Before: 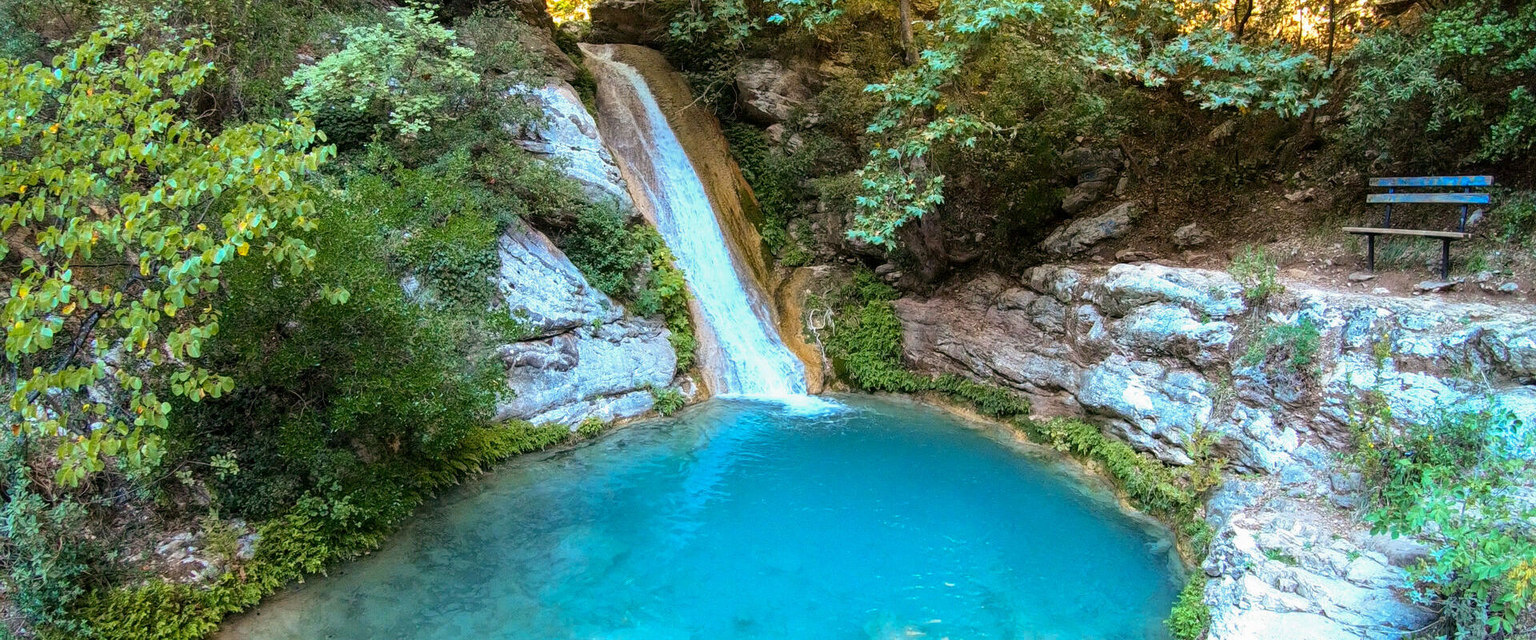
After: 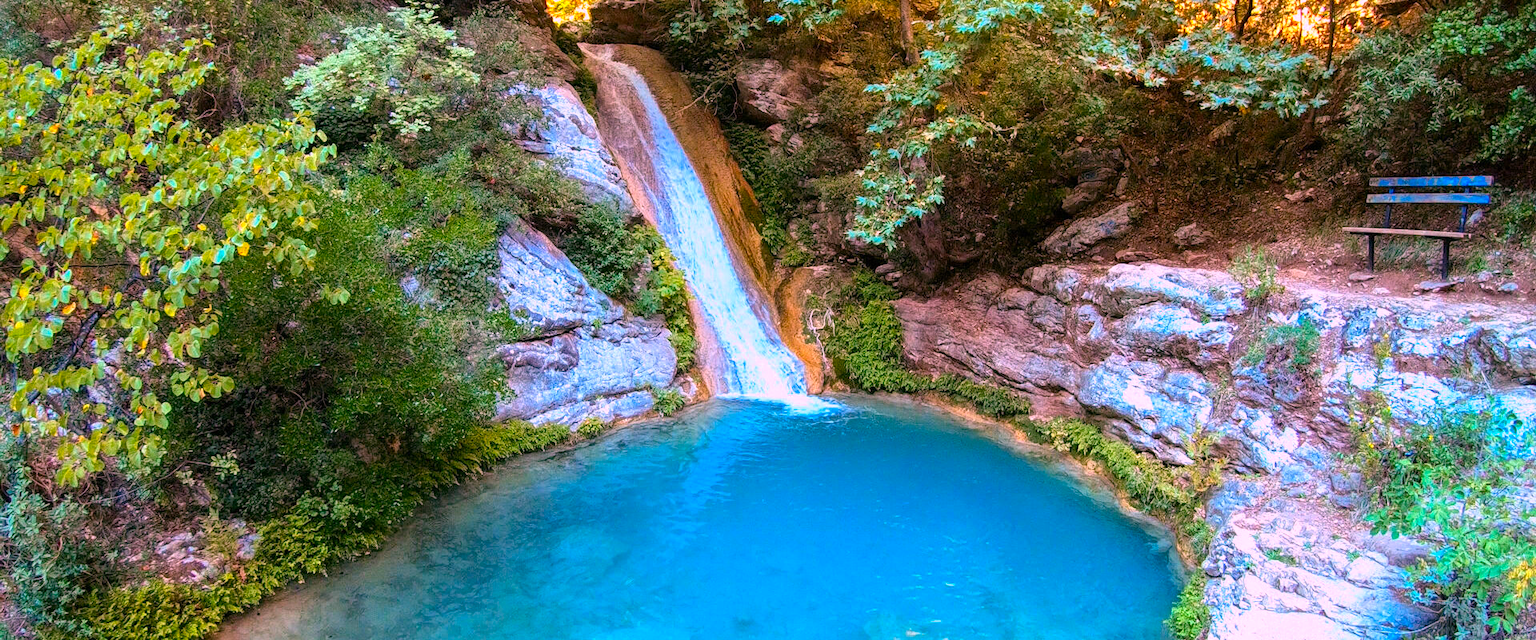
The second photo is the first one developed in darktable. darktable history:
color zones: curves: ch0 [(0, 0.613) (0.01, 0.613) (0.245, 0.448) (0.498, 0.529) (0.642, 0.665) (0.879, 0.777) (0.99, 0.613)]; ch1 [(0, 0) (0.143, 0) (0.286, 0) (0.429, 0) (0.571, 0) (0.714, 0) (0.857, 0)], mix -131.09%
white balance: red 1.188, blue 1.11
